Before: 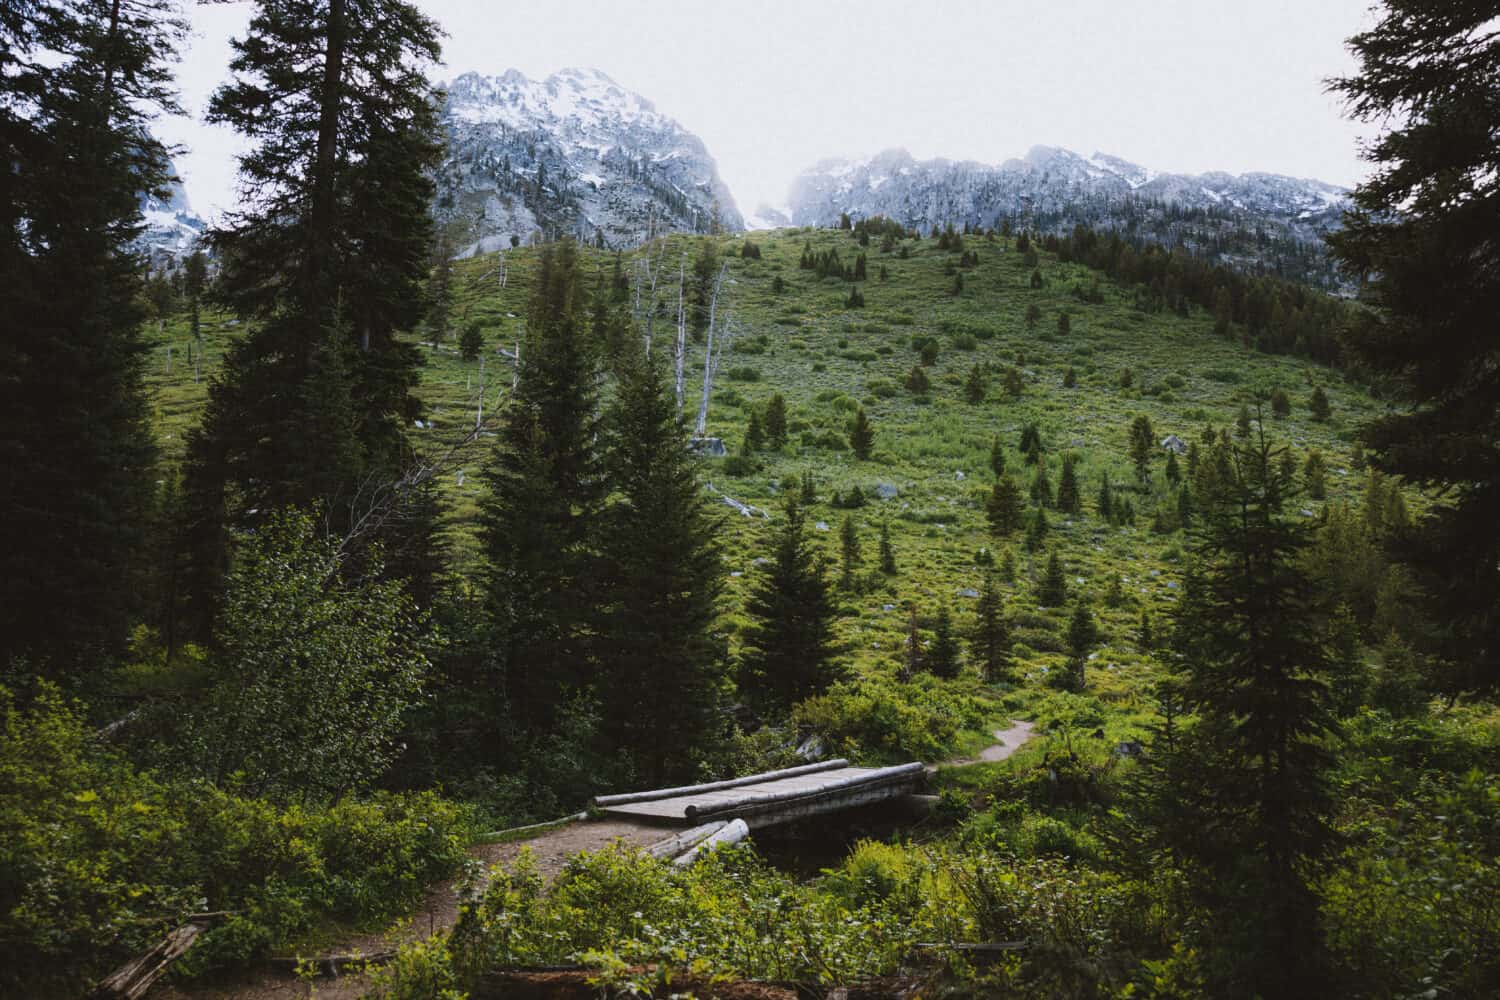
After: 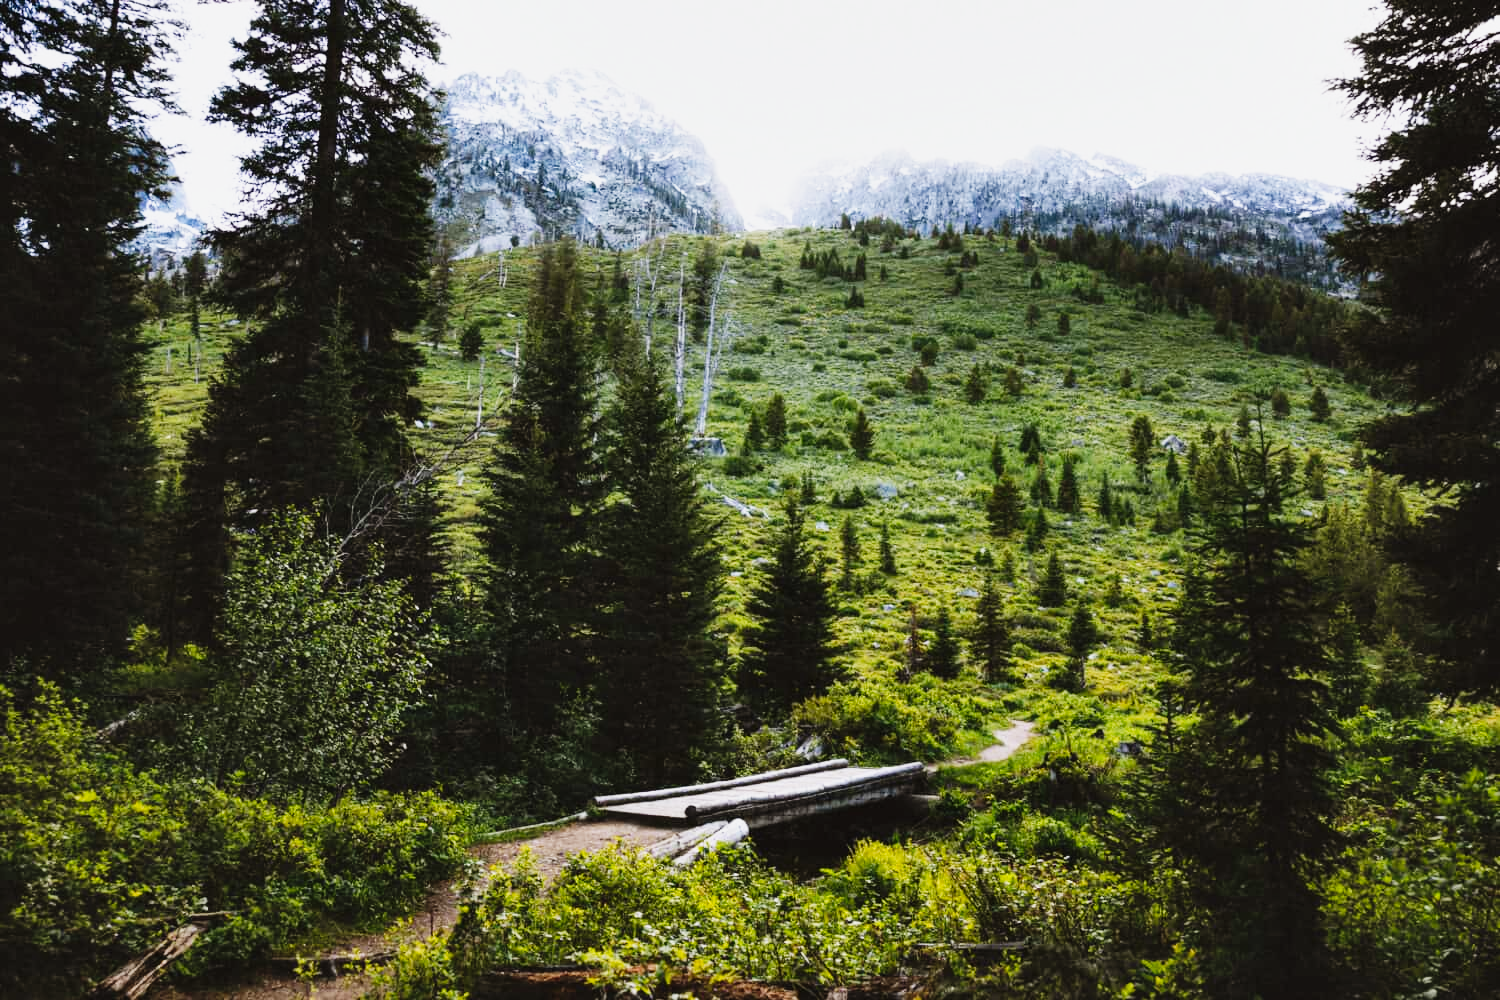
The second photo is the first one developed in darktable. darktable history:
tone curve: curves: ch0 [(0, 0) (0.131, 0.094) (0.326, 0.386) (0.481, 0.623) (0.593, 0.764) (0.812, 0.933) (1, 0.974)]; ch1 [(0, 0) (0.366, 0.367) (0.475, 0.453) (0.494, 0.493) (0.504, 0.497) (0.553, 0.584) (1, 1)]; ch2 [(0, 0) (0.333, 0.346) (0.375, 0.375) (0.424, 0.43) (0.476, 0.492) (0.502, 0.503) (0.533, 0.556) (0.566, 0.599) (0.614, 0.653) (1, 1)], preserve colors none
shadows and highlights: shadows 36.56, highlights -27.17, soften with gaussian
